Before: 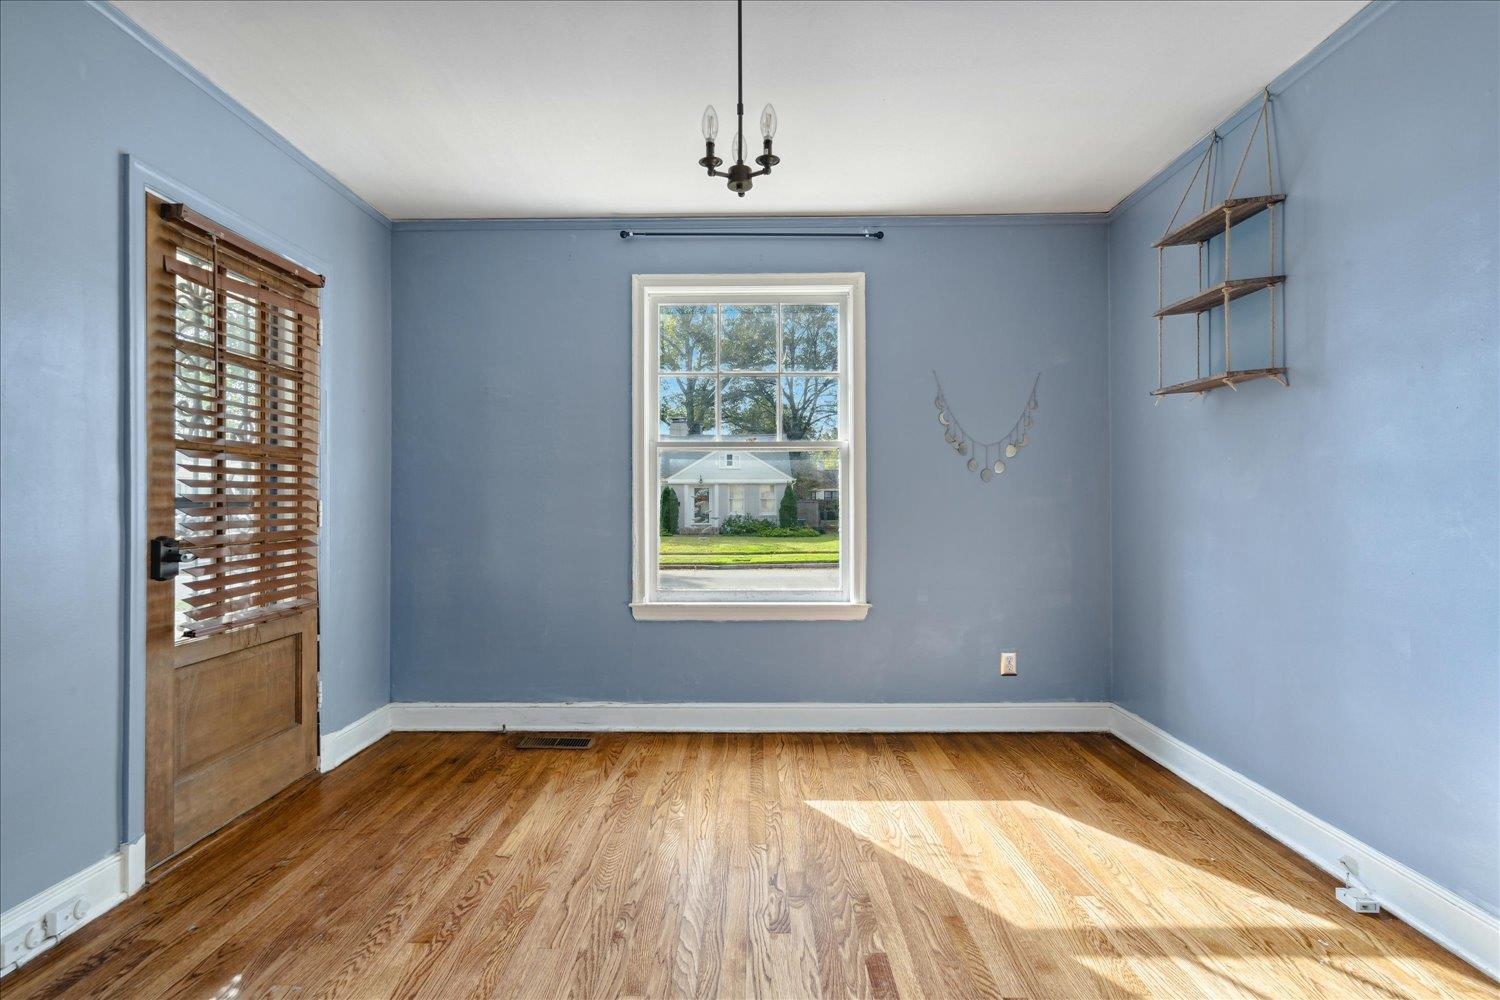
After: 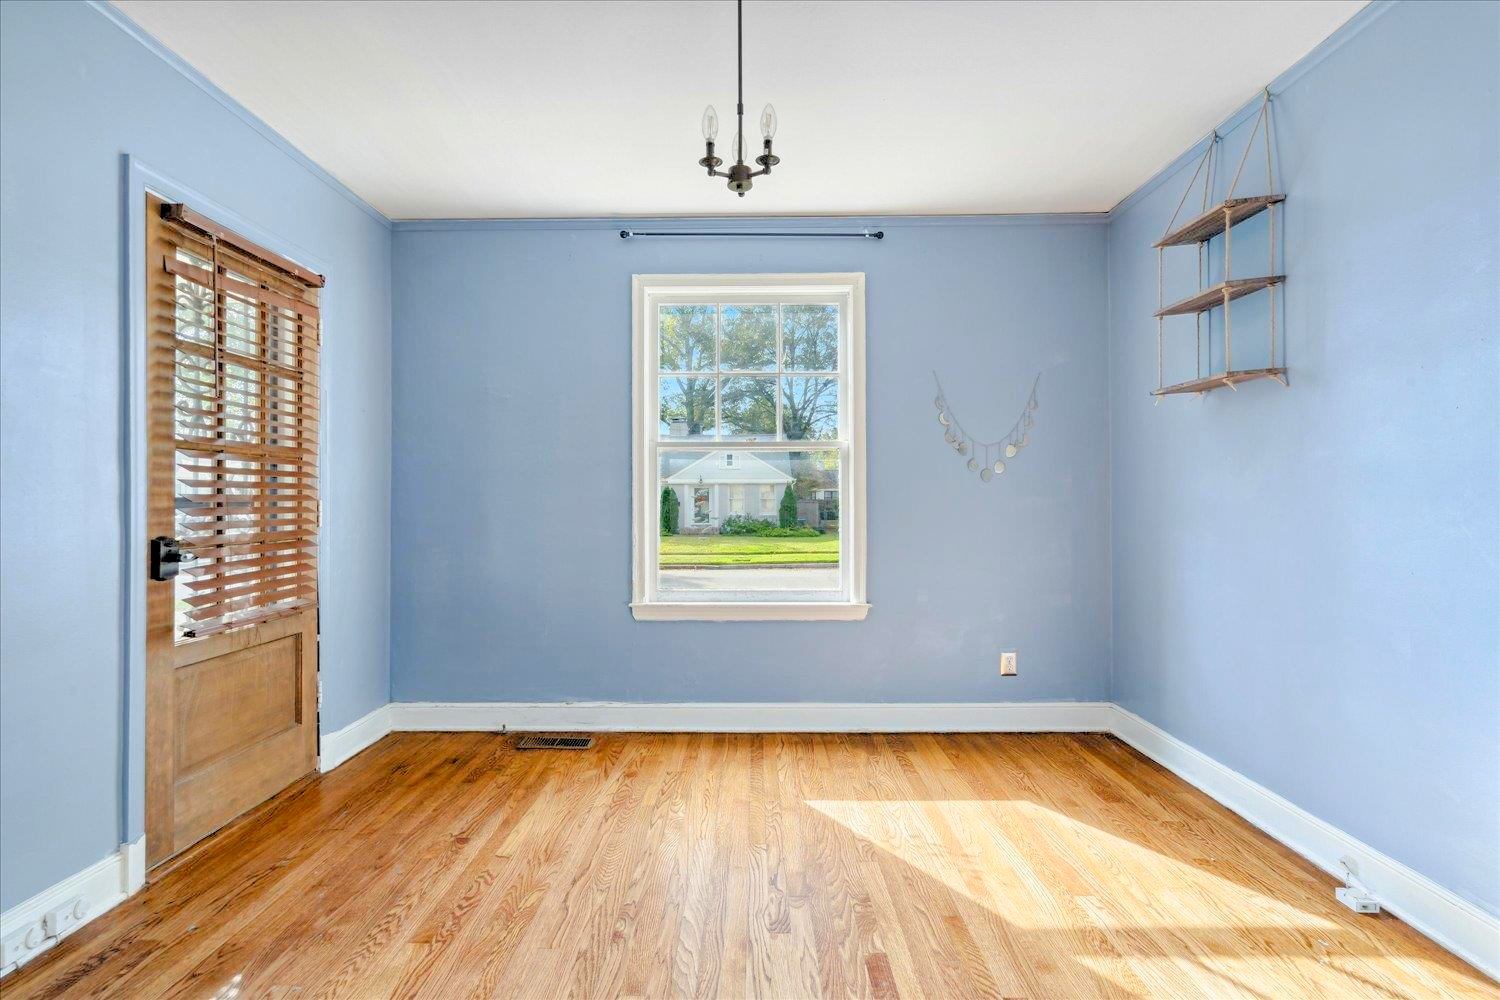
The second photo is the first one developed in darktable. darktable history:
levels: levels [0.072, 0.414, 0.976]
exposure: exposure -0.15 EV, compensate highlight preservation false
